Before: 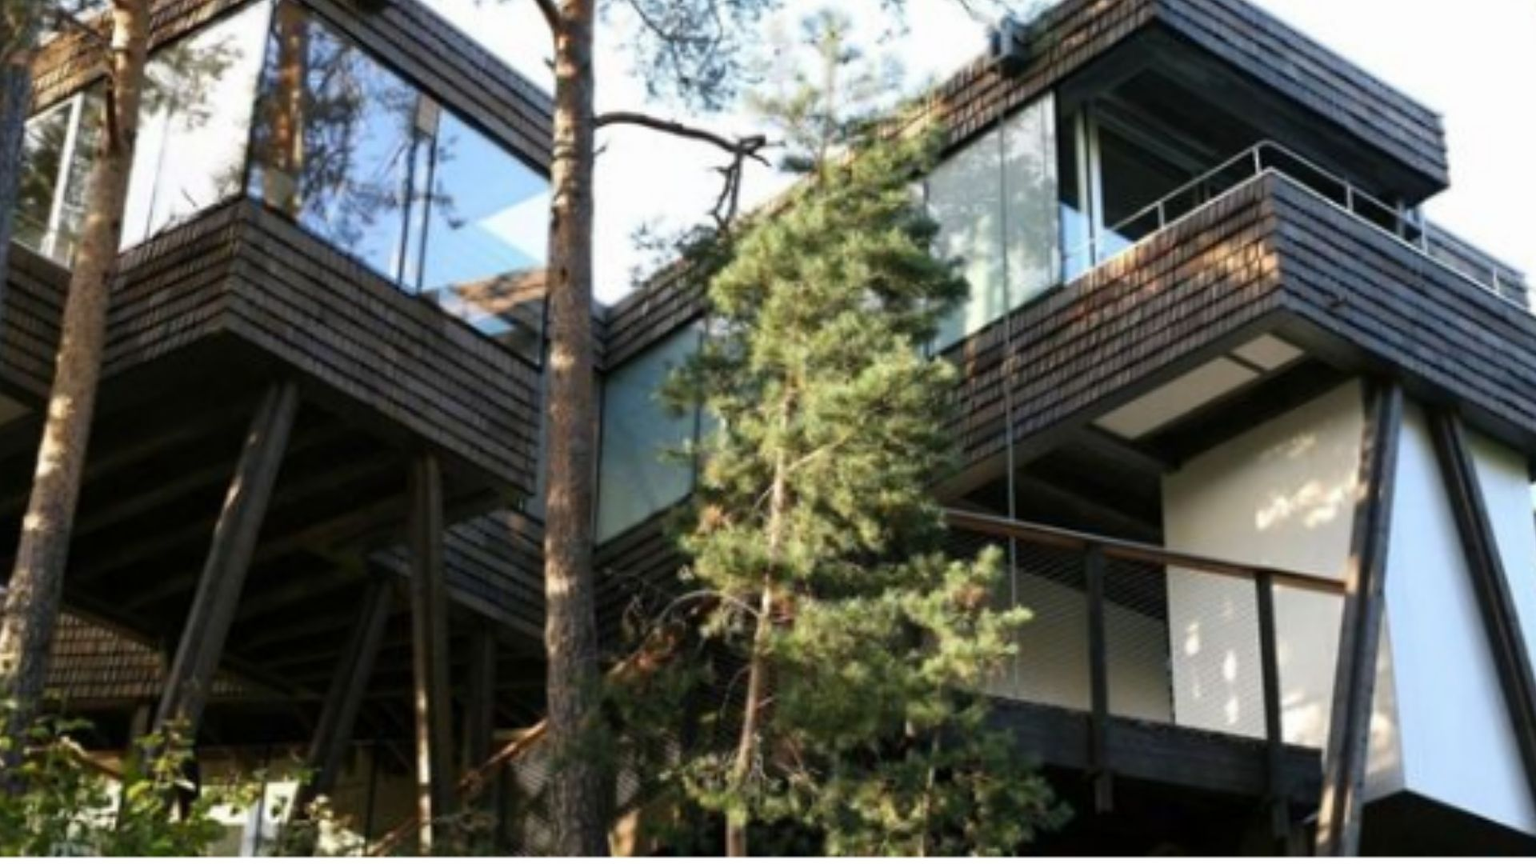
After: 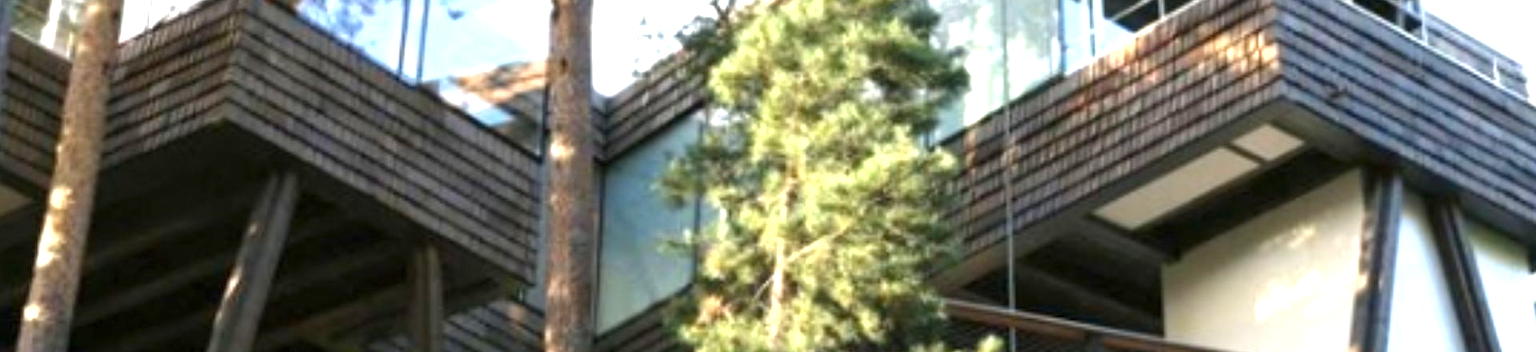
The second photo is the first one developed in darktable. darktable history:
crop and rotate: top 24.263%, bottom 34.9%
shadows and highlights: shadows 25.91, highlights -26.03
exposure: exposure 1.092 EV, compensate highlight preservation false
